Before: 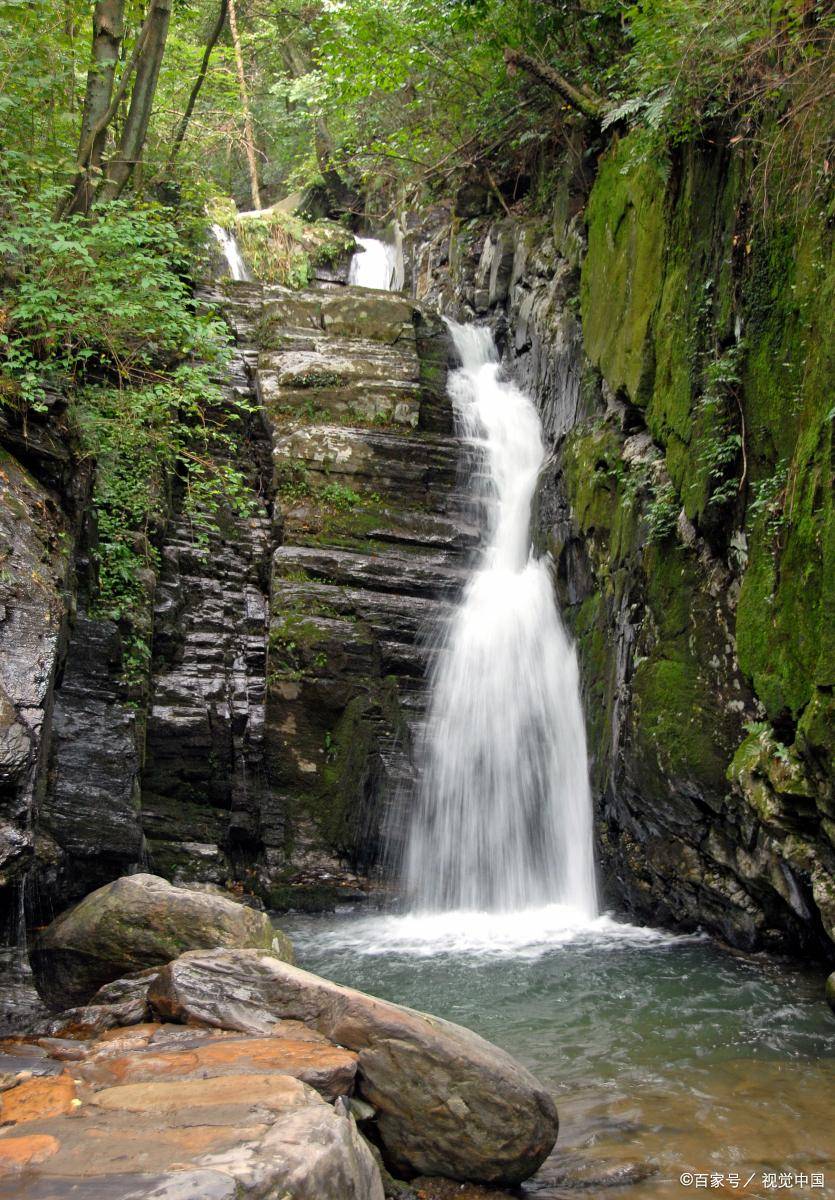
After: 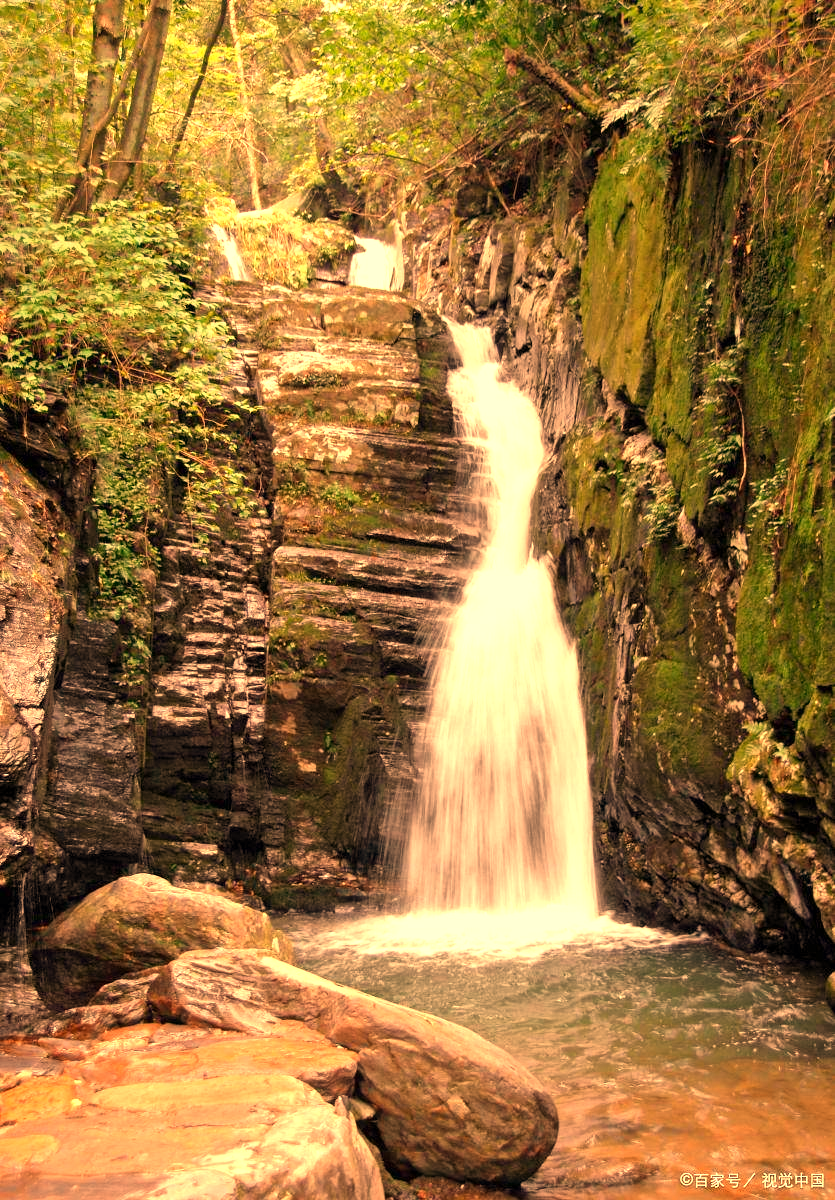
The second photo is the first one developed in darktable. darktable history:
white balance: red 1.467, blue 0.684
exposure: exposure 0.64 EV, compensate highlight preservation false
